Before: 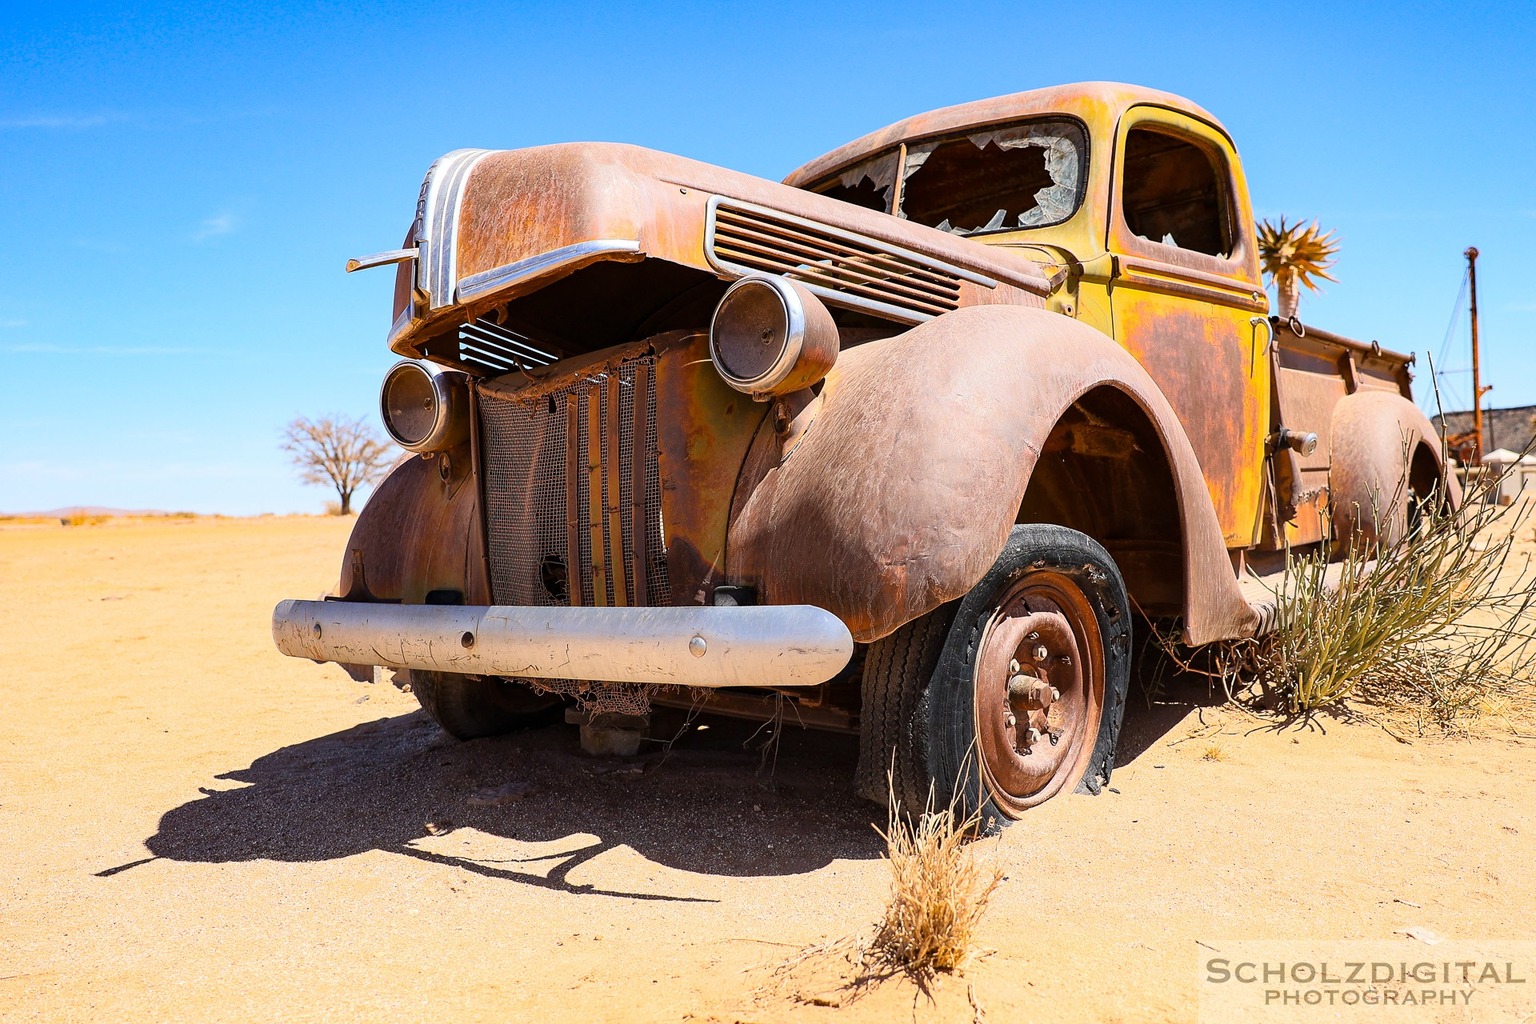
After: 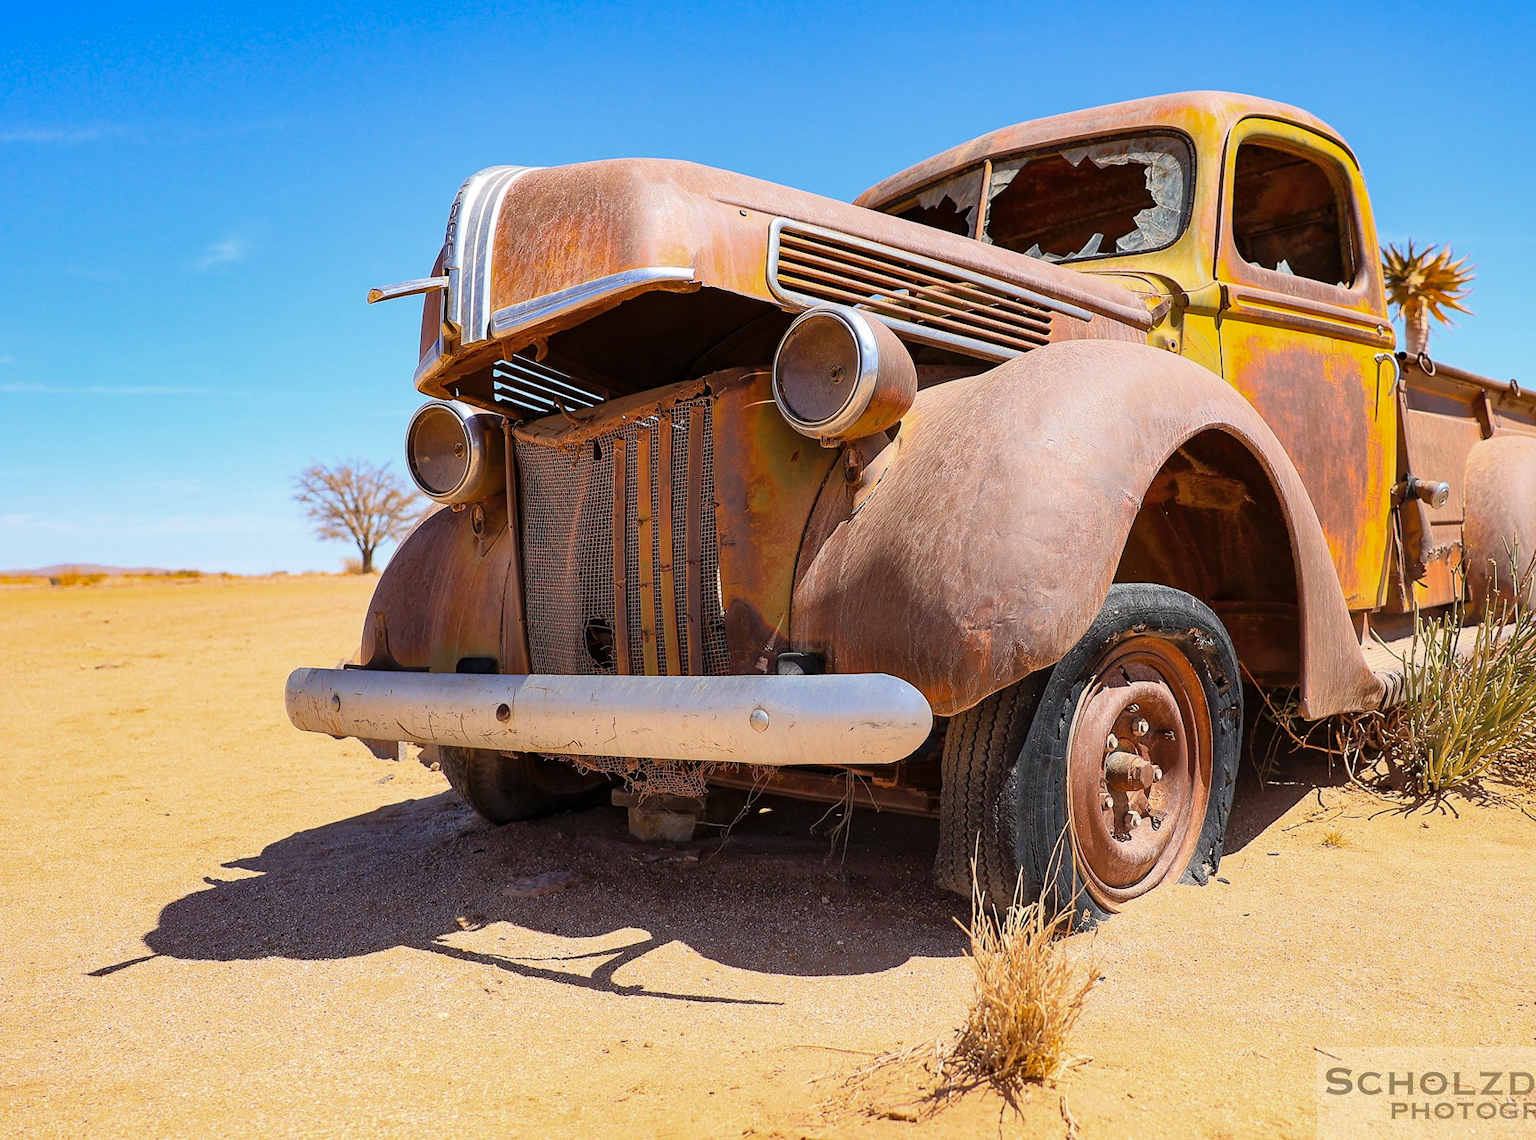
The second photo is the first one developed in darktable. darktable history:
shadows and highlights: on, module defaults
crop and rotate: left 1.065%, right 9.104%
